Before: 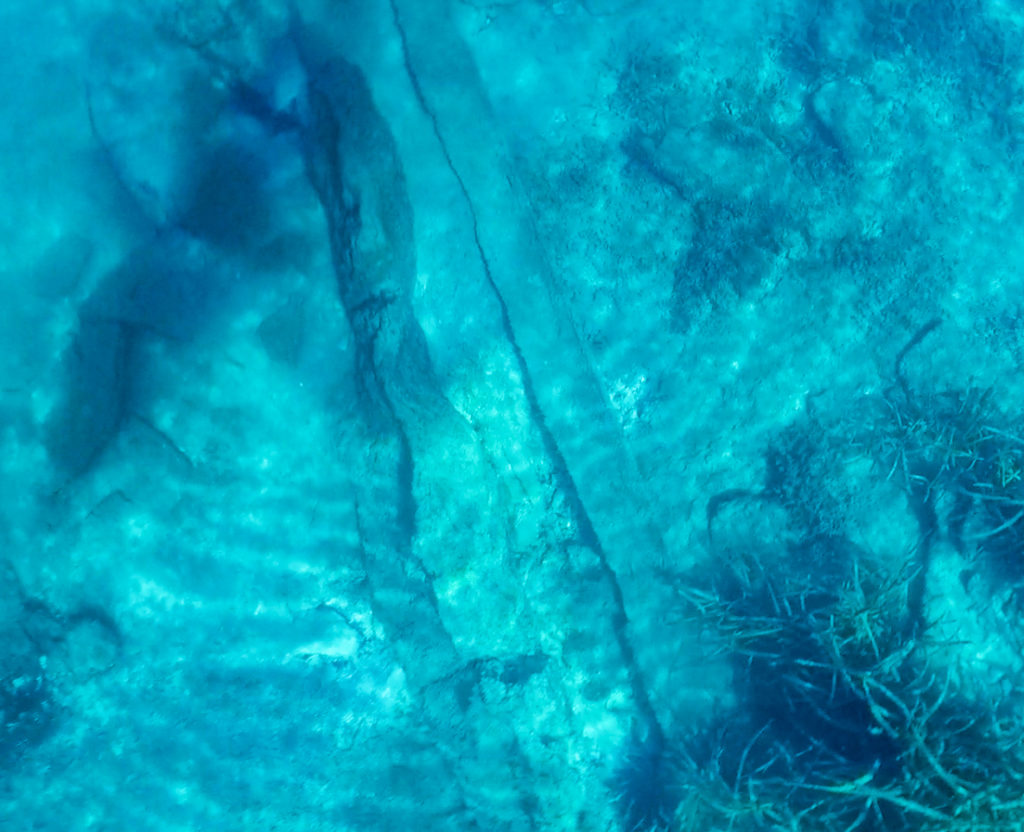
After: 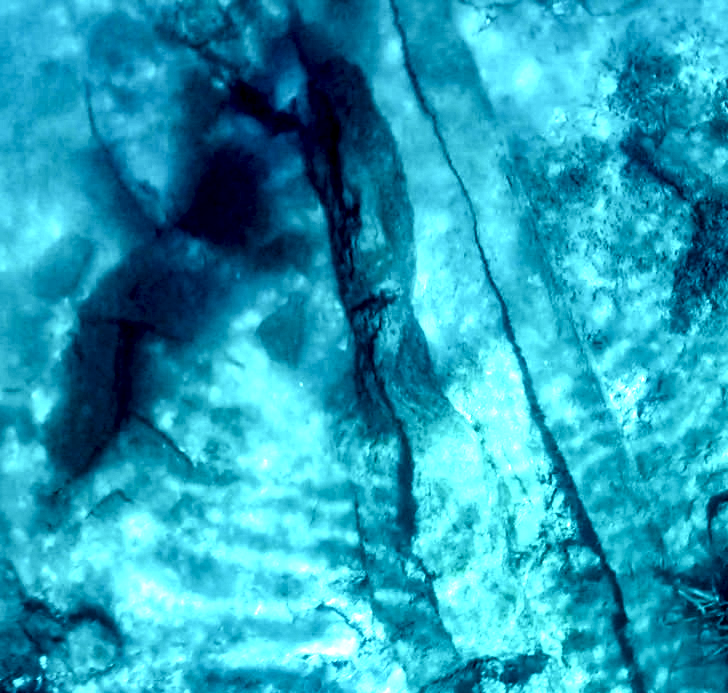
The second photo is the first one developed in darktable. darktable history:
local contrast: highlights 115%, shadows 42%, detail 293%
crop: right 28.885%, bottom 16.626%
